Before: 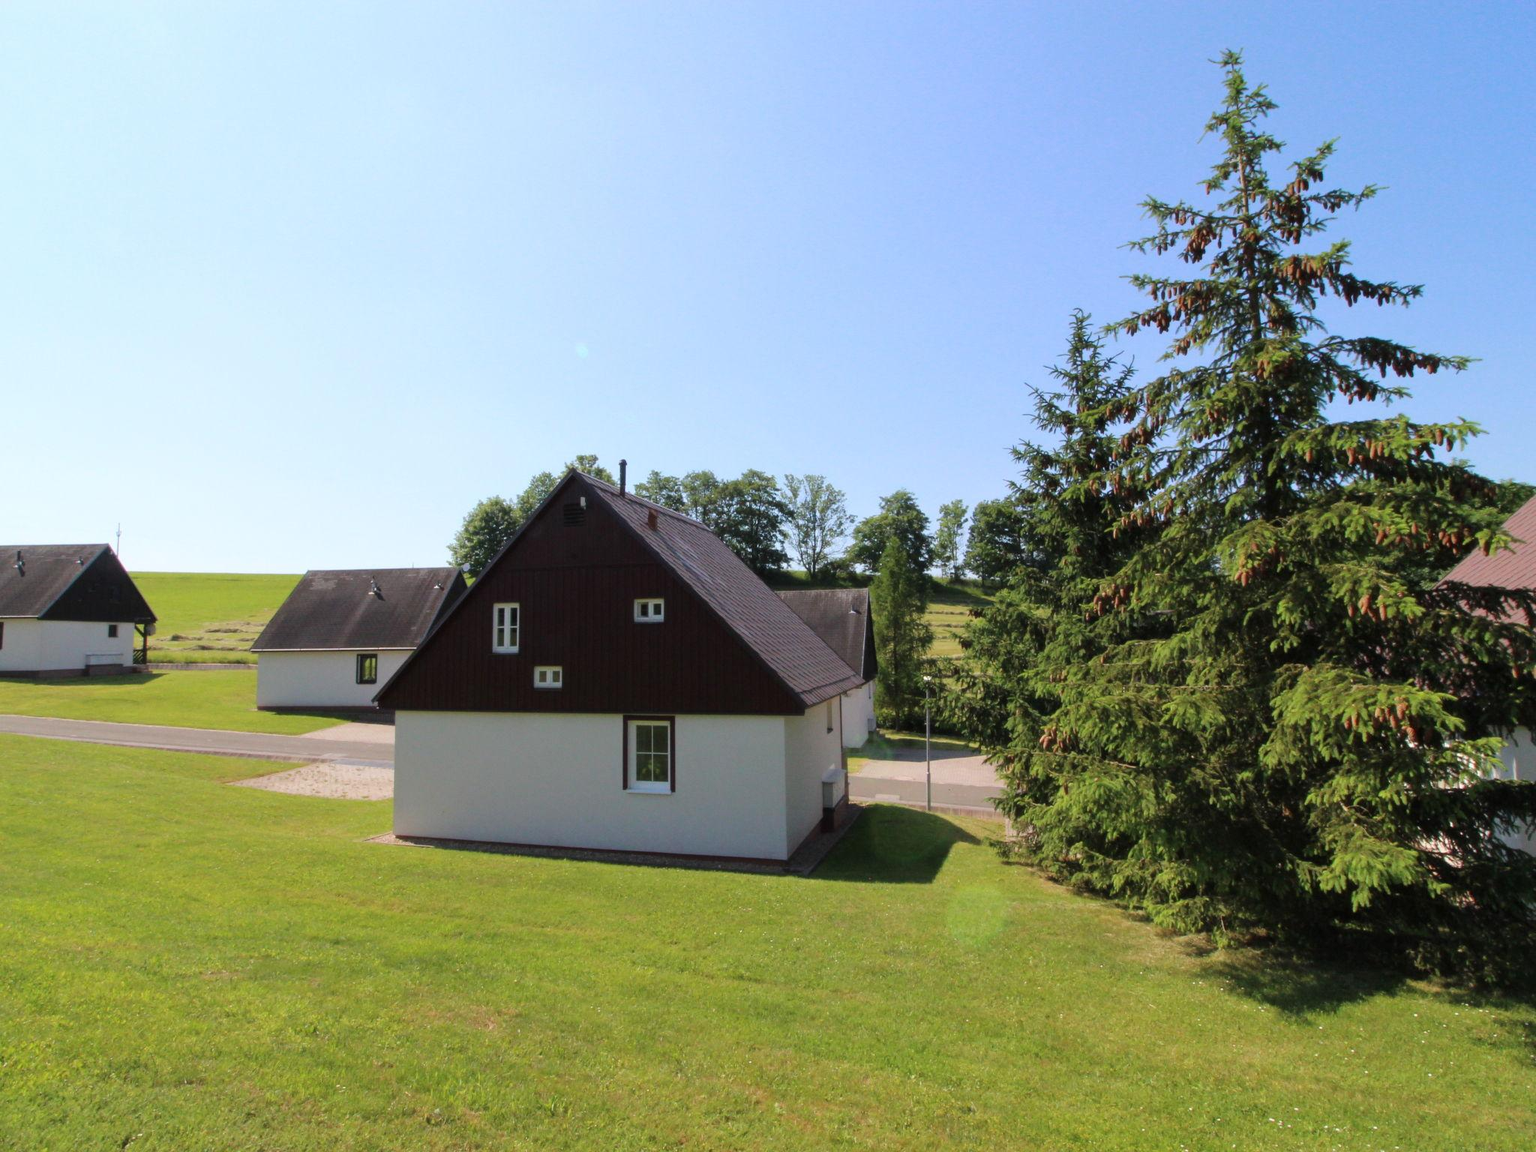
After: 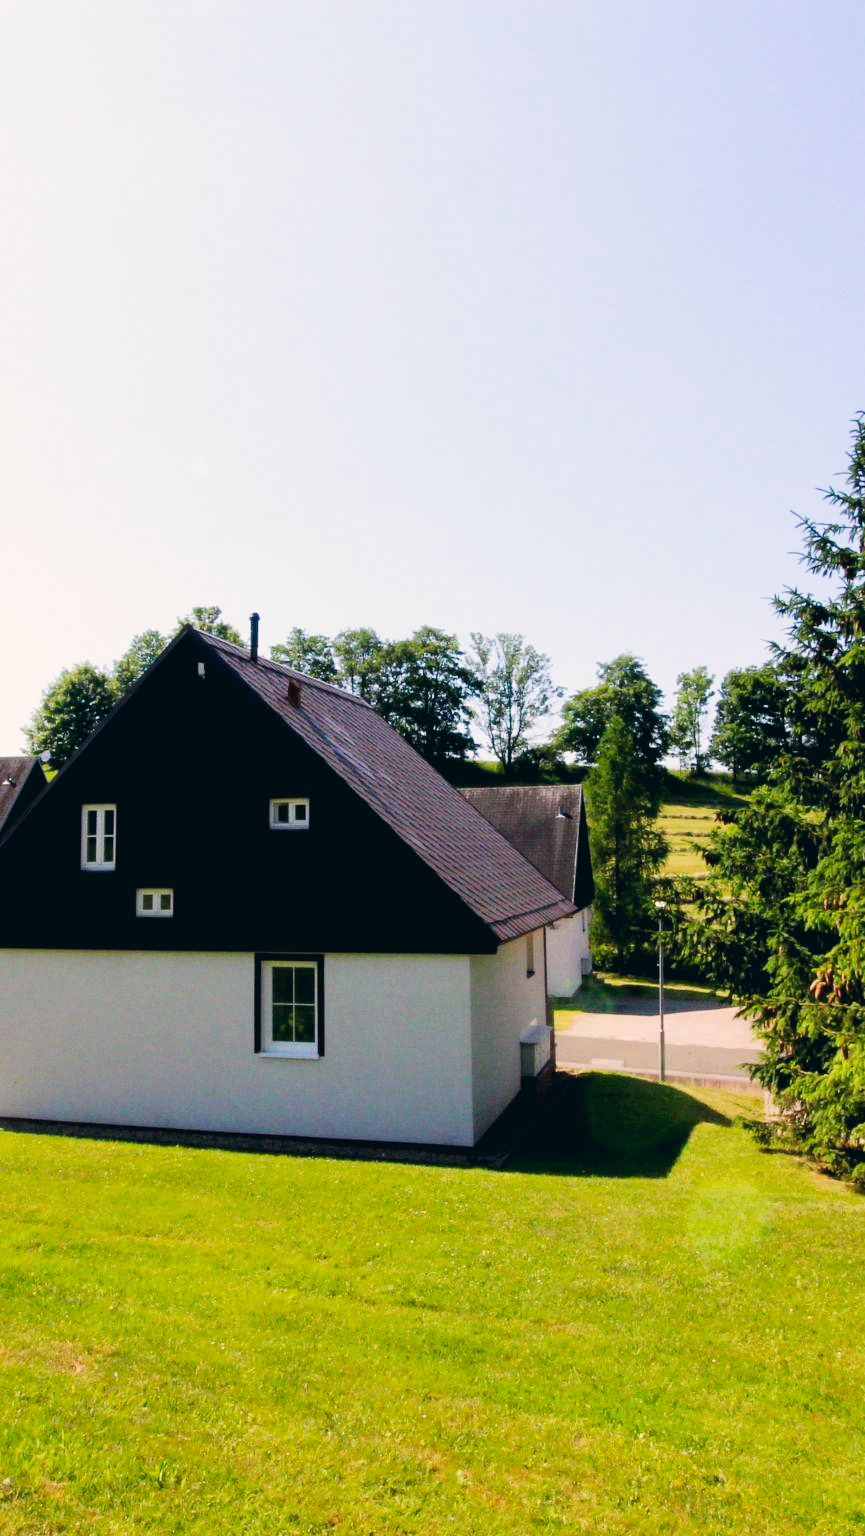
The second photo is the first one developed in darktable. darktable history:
color correction: highlights a* 5.35, highlights b* 5.34, shadows a* -4.42, shadows b* -5.13
crop: left 28.14%, right 29.576%
base curve: curves: ch0 [(0.017, 0) (0.425, 0.441) (0.844, 0.933) (1, 1)], preserve colors none
tone curve: curves: ch0 [(0, 0.028) (0.037, 0.05) (0.123, 0.108) (0.19, 0.164) (0.269, 0.247) (0.475, 0.533) (0.595, 0.695) (0.718, 0.823) (0.855, 0.913) (1, 0.982)]; ch1 [(0, 0) (0.243, 0.245) (0.427, 0.41) (0.493, 0.481) (0.505, 0.502) (0.536, 0.545) (0.56, 0.582) (0.611, 0.644) (0.769, 0.807) (1, 1)]; ch2 [(0, 0) (0.249, 0.216) (0.349, 0.321) (0.424, 0.442) (0.476, 0.483) (0.498, 0.499) (0.517, 0.519) (0.532, 0.55) (0.569, 0.608) (0.614, 0.661) (0.706, 0.75) (0.808, 0.809) (0.991, 0.968)], preserve colors none
